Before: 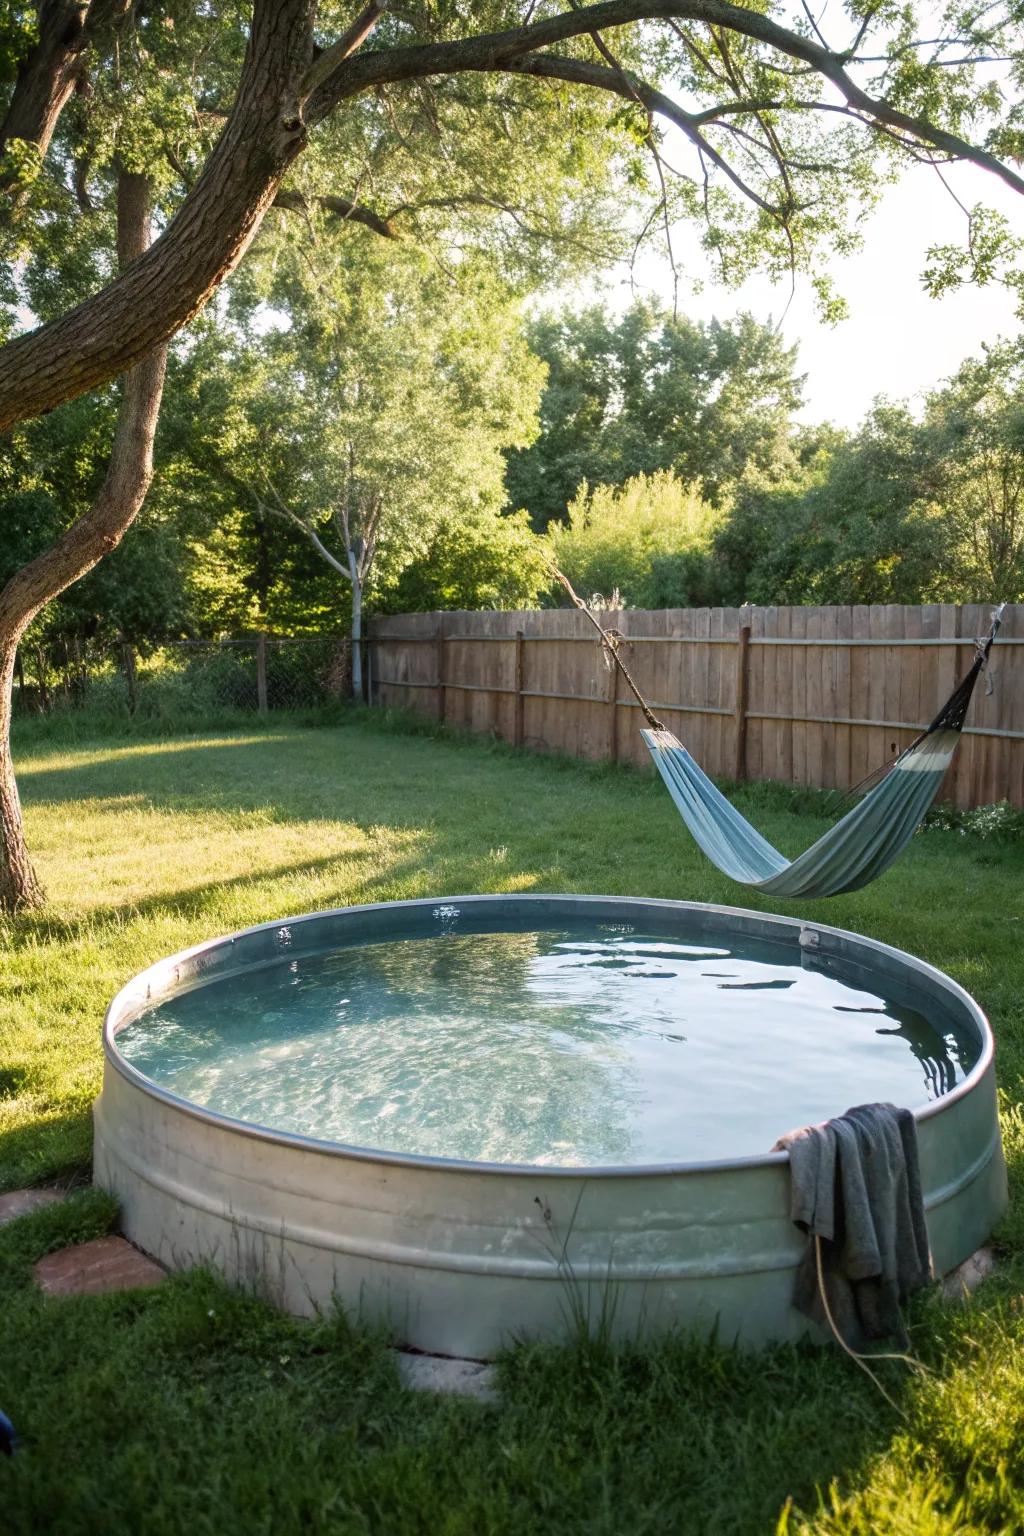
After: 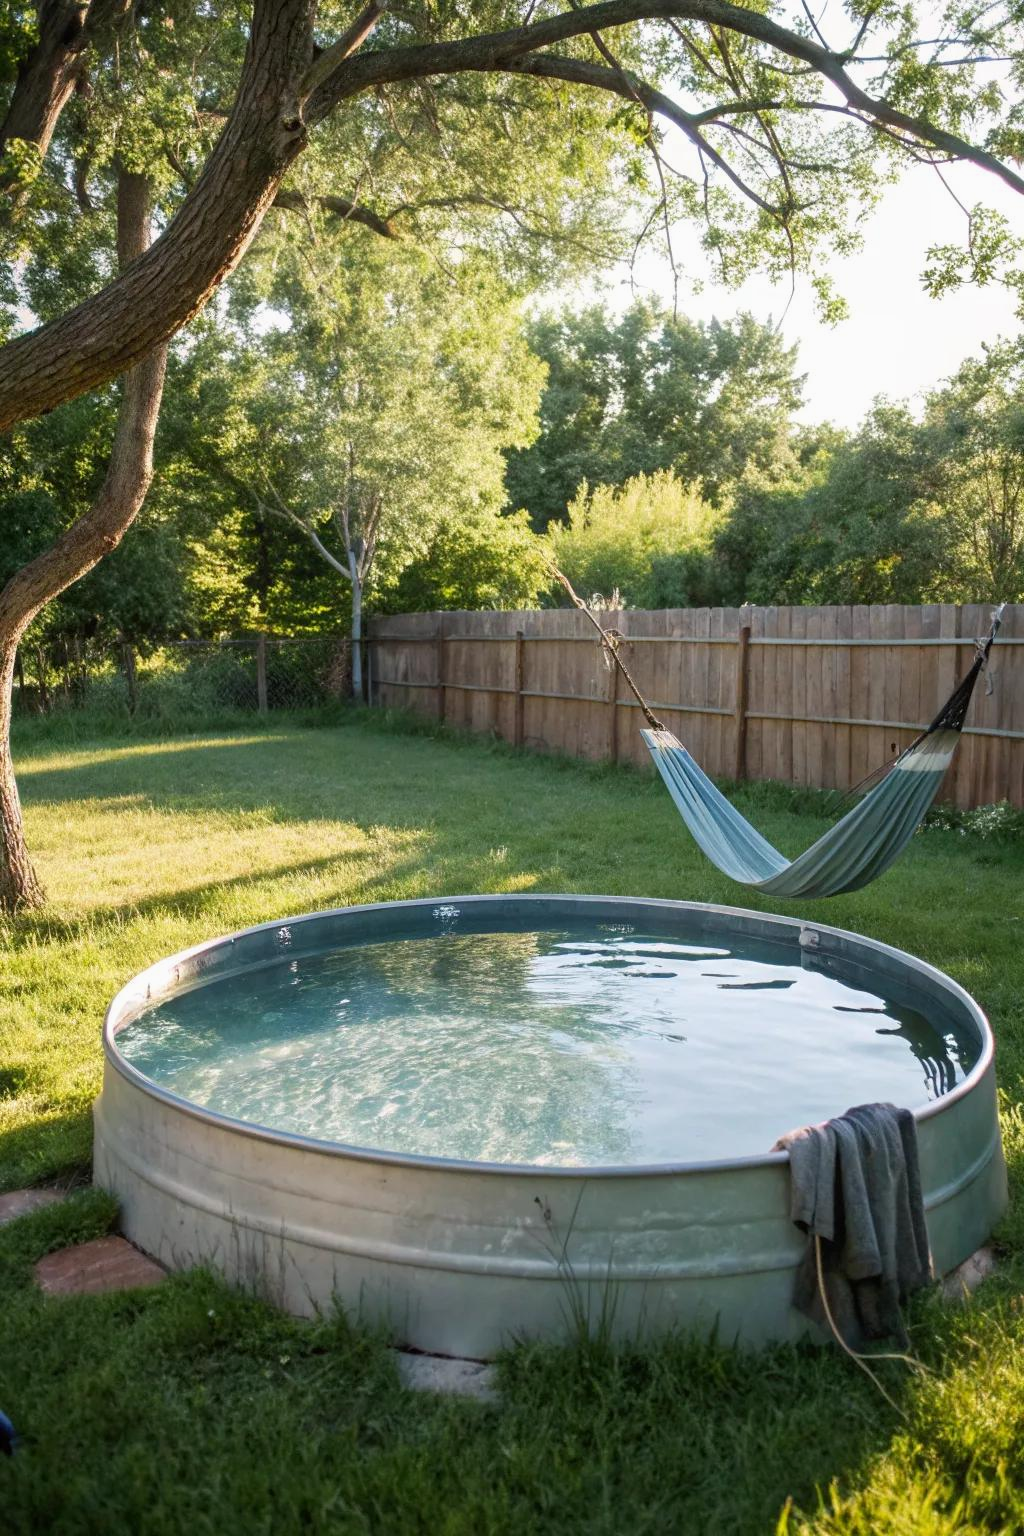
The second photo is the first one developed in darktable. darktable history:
tone equalizer: -7 EV 0.206 EV, -6 EV 0.135 EV, -5 EV 0.084 EV, -4 EV 0.071 EV, -2 EV -0.015 EV, -1 EV -0.066 EV, +0 EV -0.054 EV, edges refinement/feathering 500, mask exposure compensation -1.24 EV, preserve details no
